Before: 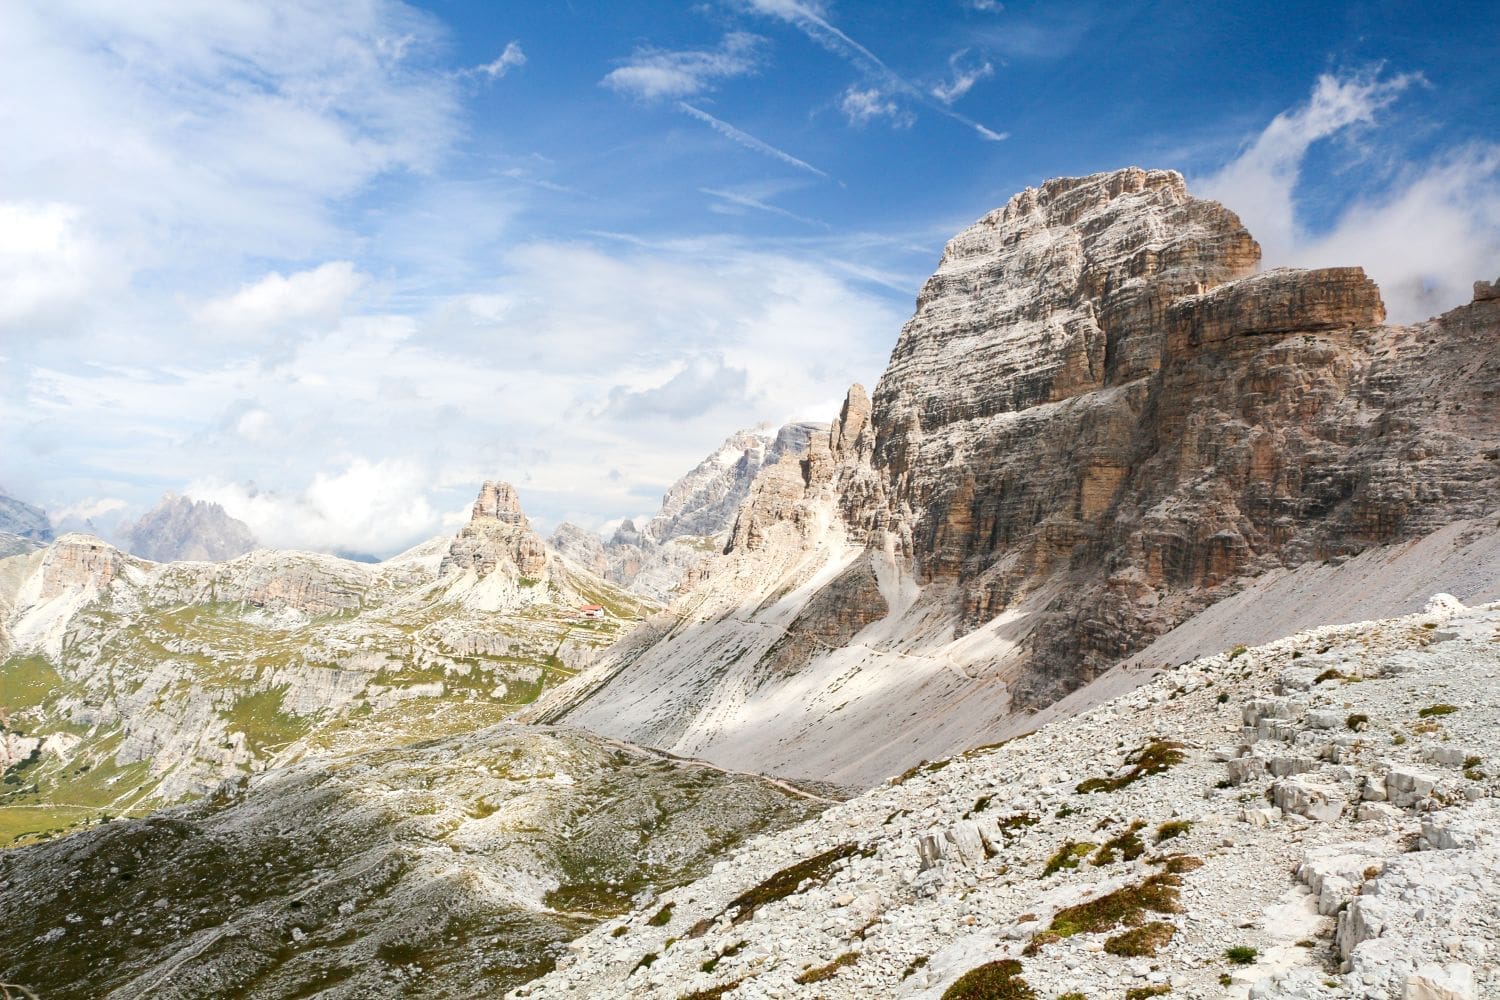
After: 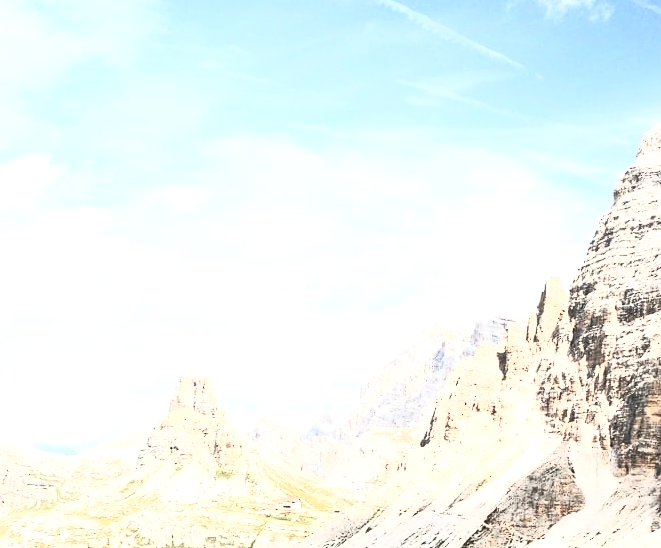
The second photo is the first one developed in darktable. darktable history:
tone equalizer: -8 EV -0.75 EV, -7 EV -0.7 EV, -6 EV -0.6 EV, -5 EV -0.4 EV, -3 EV 0.4 EV, -2 EV 0.6 EV, -1 EV 0.7 EV, +0 EV 0.75 EV, edges refinement/feathering 500, mask exposure compensation -1.57 EV, preserve details no
contrast brightness saturation: contrast 0.43, brightness 0.56, saturation -0.19
exposure: black level correction 0.001, exposure 0.14 EV, compensate highlight preservation false
crop: left 20.248%, top 10.86%, right 35.675%, bottom 34.321%
